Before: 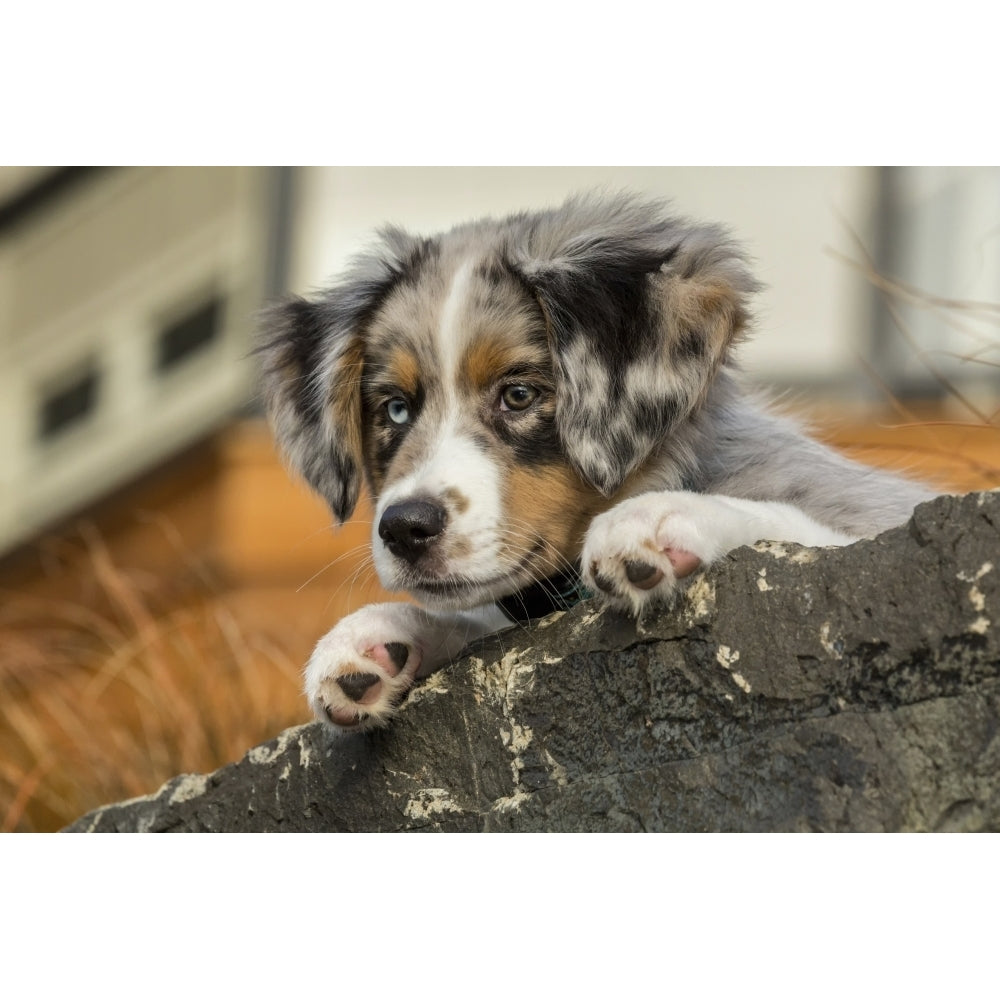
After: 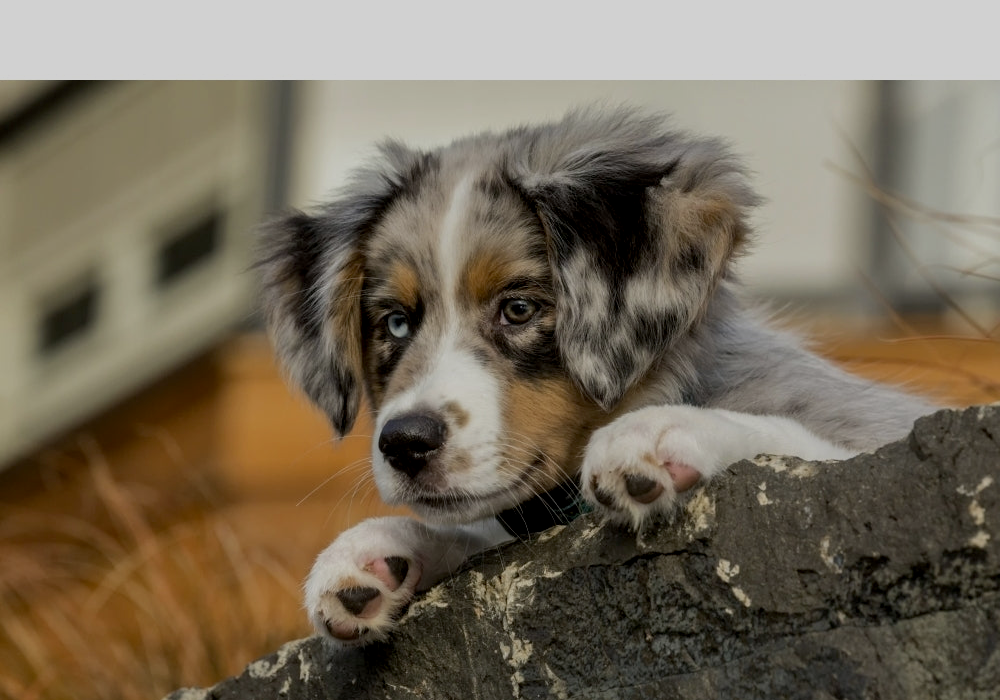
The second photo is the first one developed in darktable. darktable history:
crop and rotate: top 8.654%, bottom 21.27%
exposure: black level correction 0.009, exposure -0.646 EV, compensate highlight preservation false
